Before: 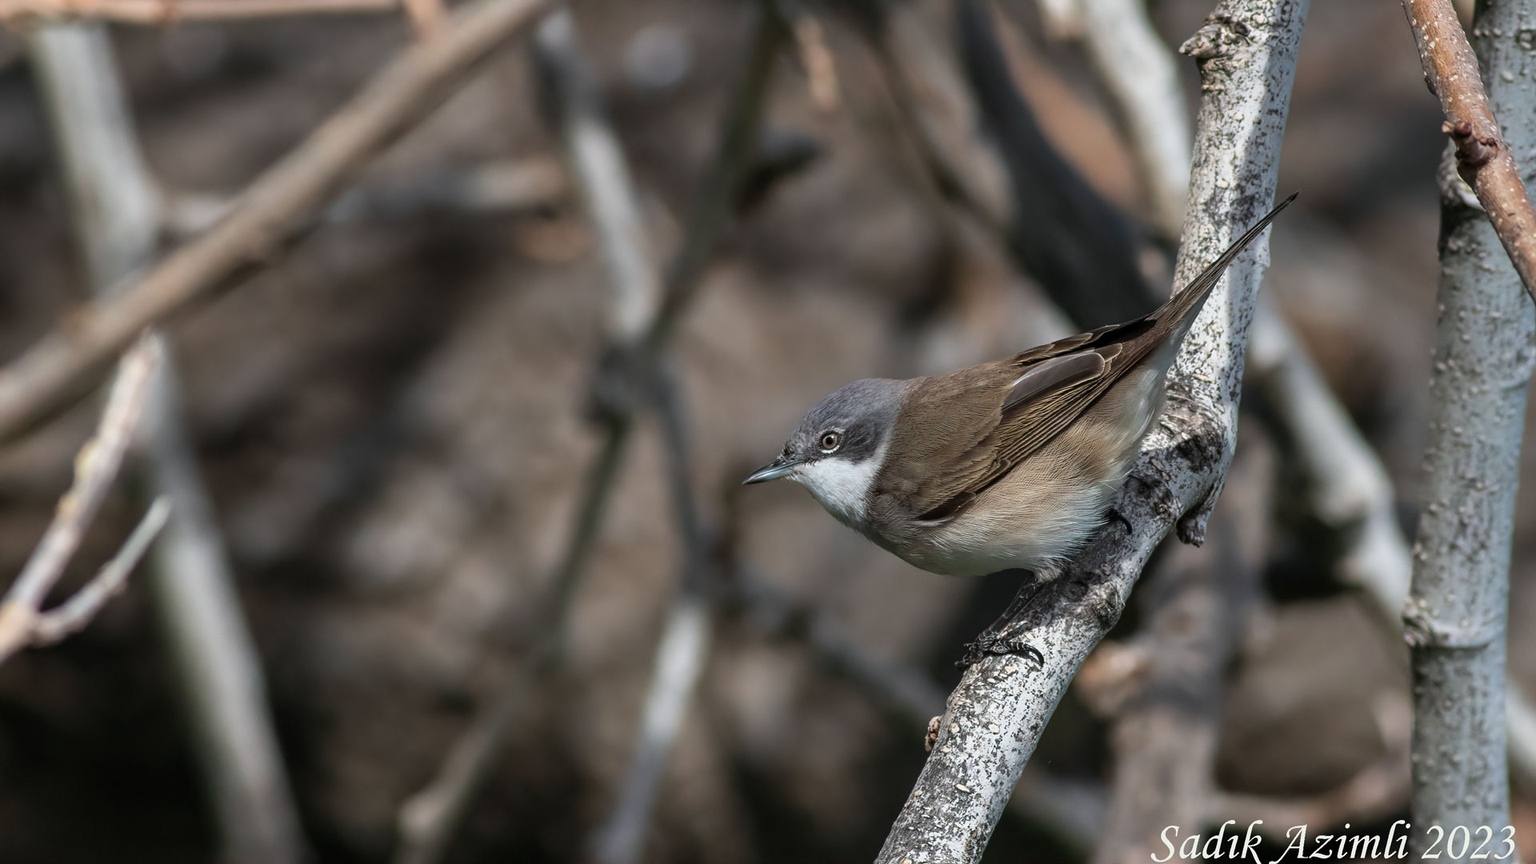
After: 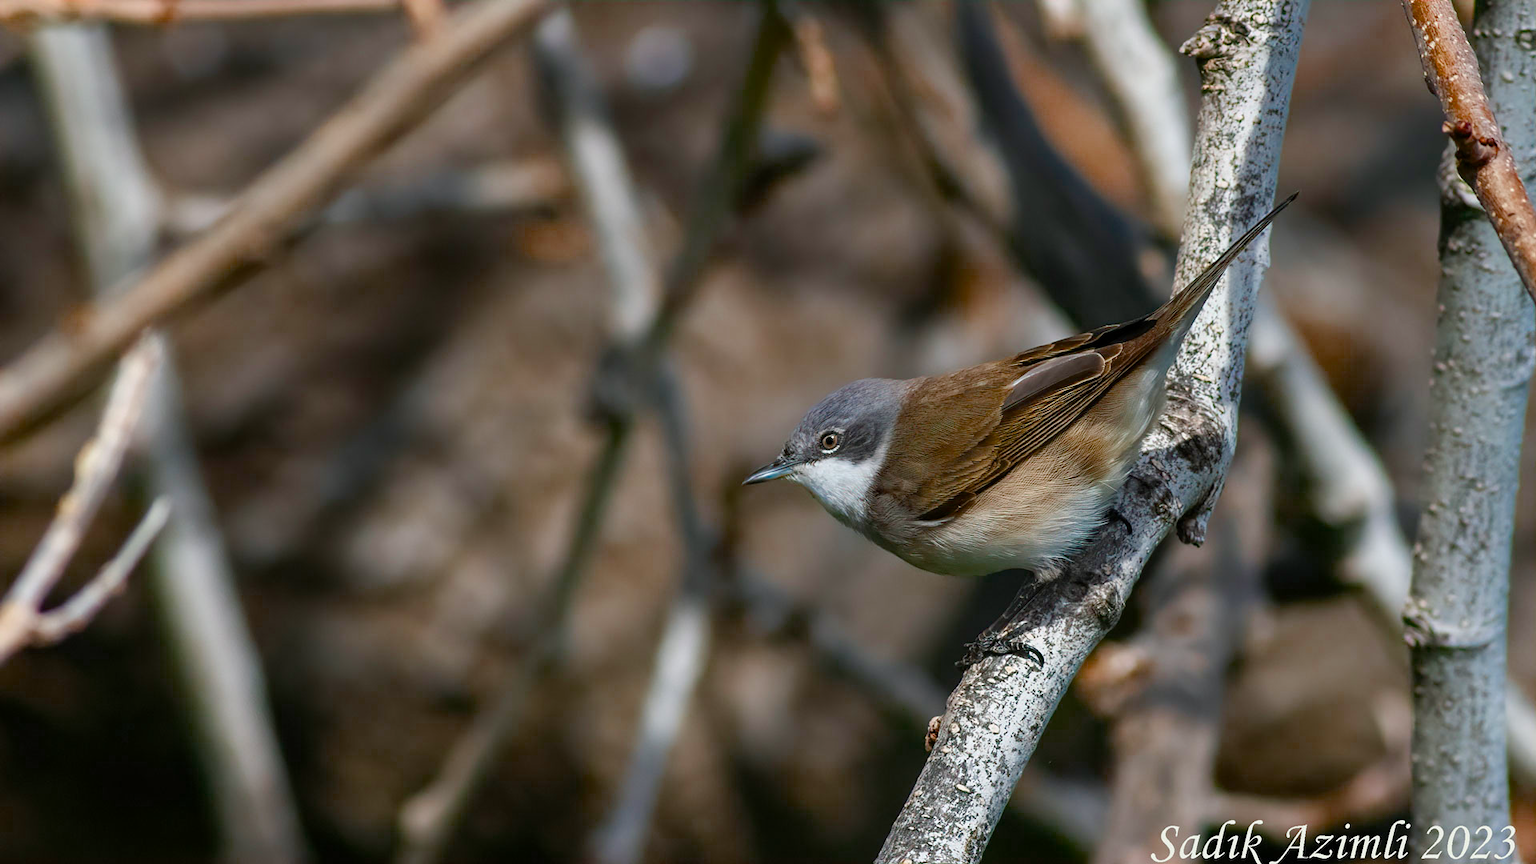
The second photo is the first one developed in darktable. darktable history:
color balance rgb: shadows lift › chroma 0.652%, shadows lift › hue 115.31°, perceptual saturation grading › global saturation 55.381%, perceptual saturation grading › highlights -50.488%, perceptual saturation grading › mid-tones 39.976%, perceptual saturation grading › shadows 31.165%, saturation formula JzAzBz (2021)
